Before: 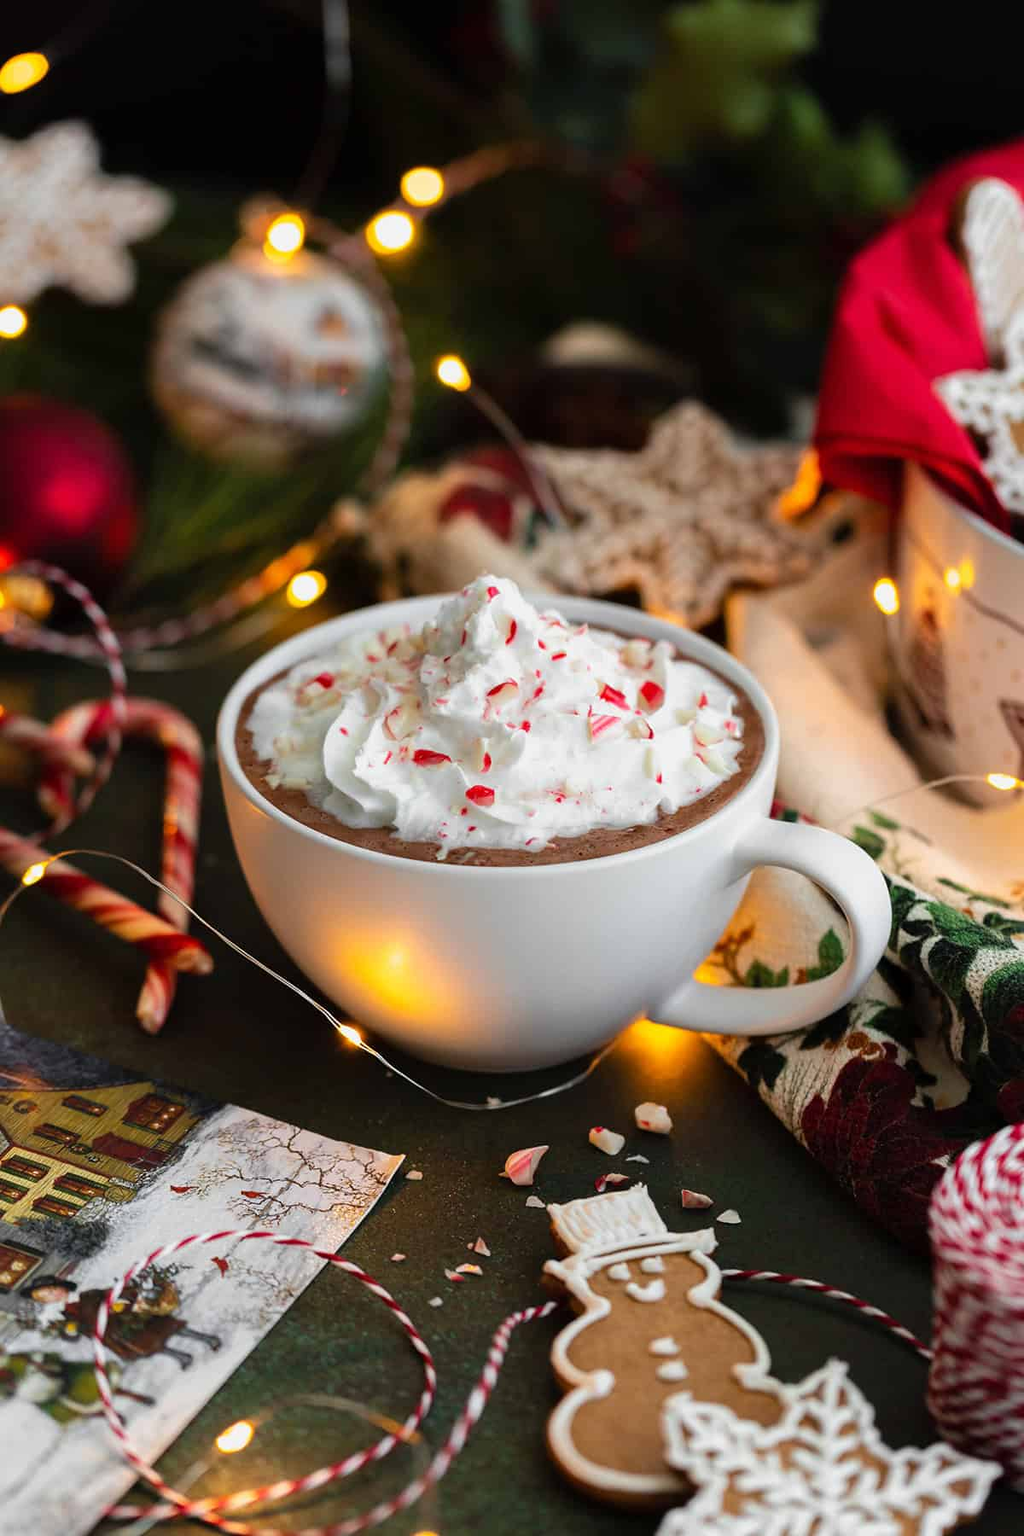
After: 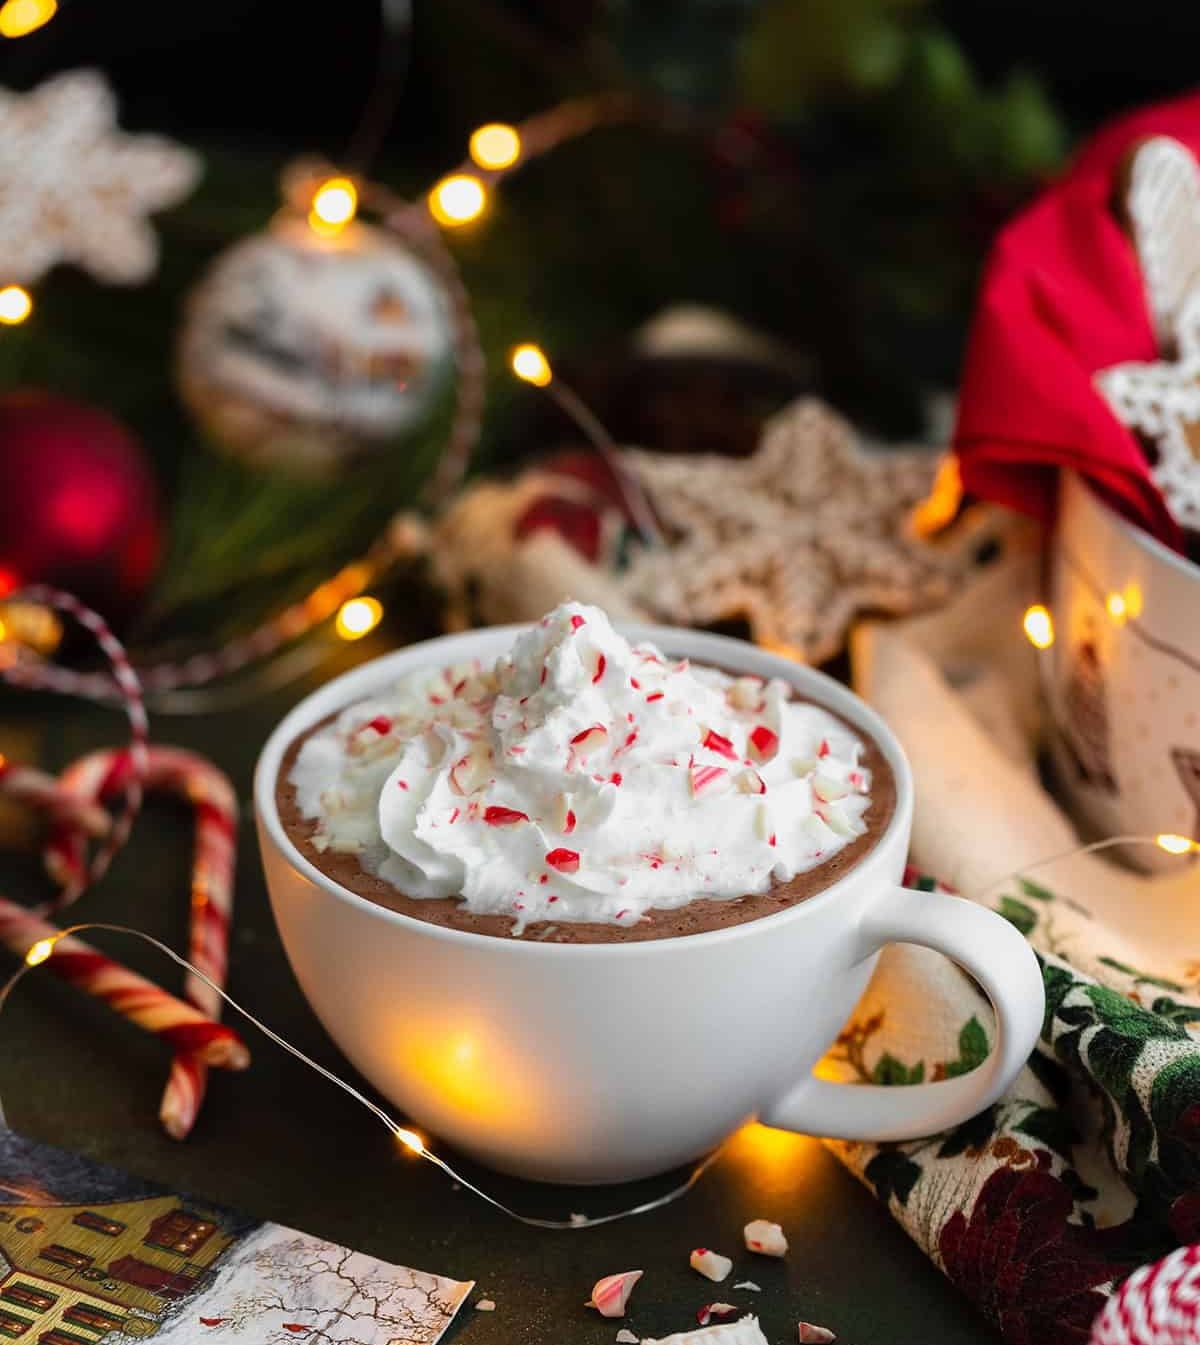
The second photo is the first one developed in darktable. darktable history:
crop: top 4.01%, bottom 21.257%
